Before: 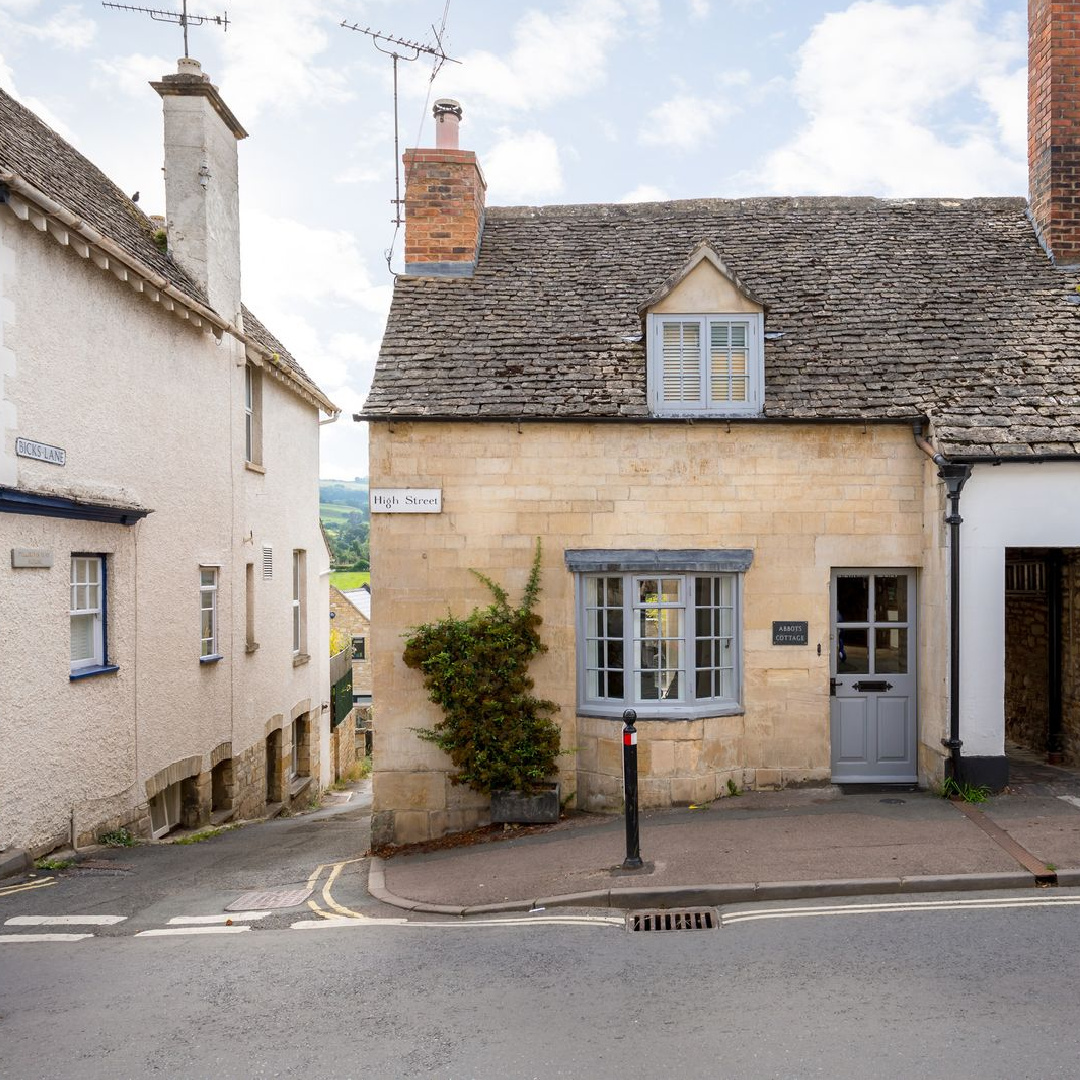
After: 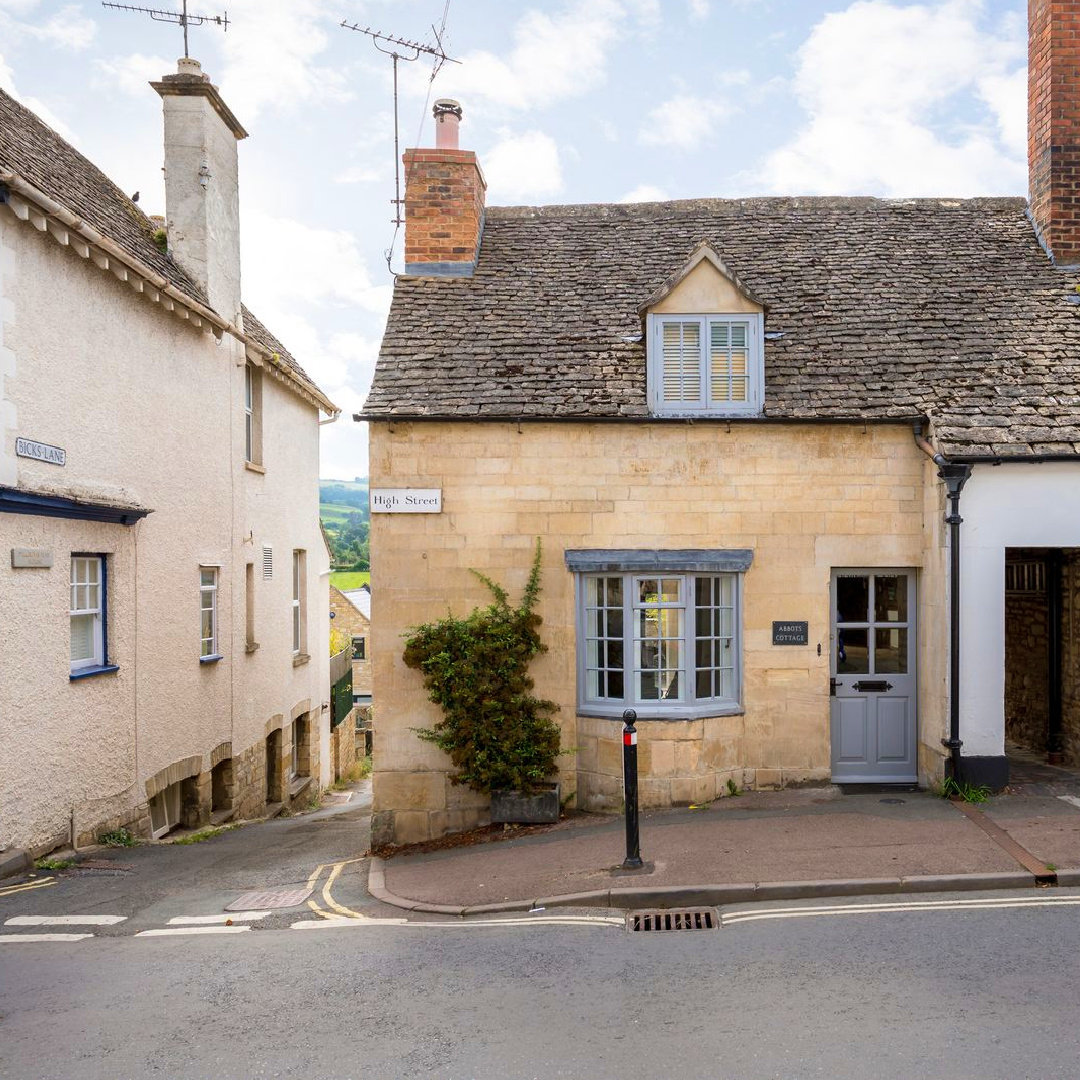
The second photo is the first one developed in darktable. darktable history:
velvia: strength 24.6%
